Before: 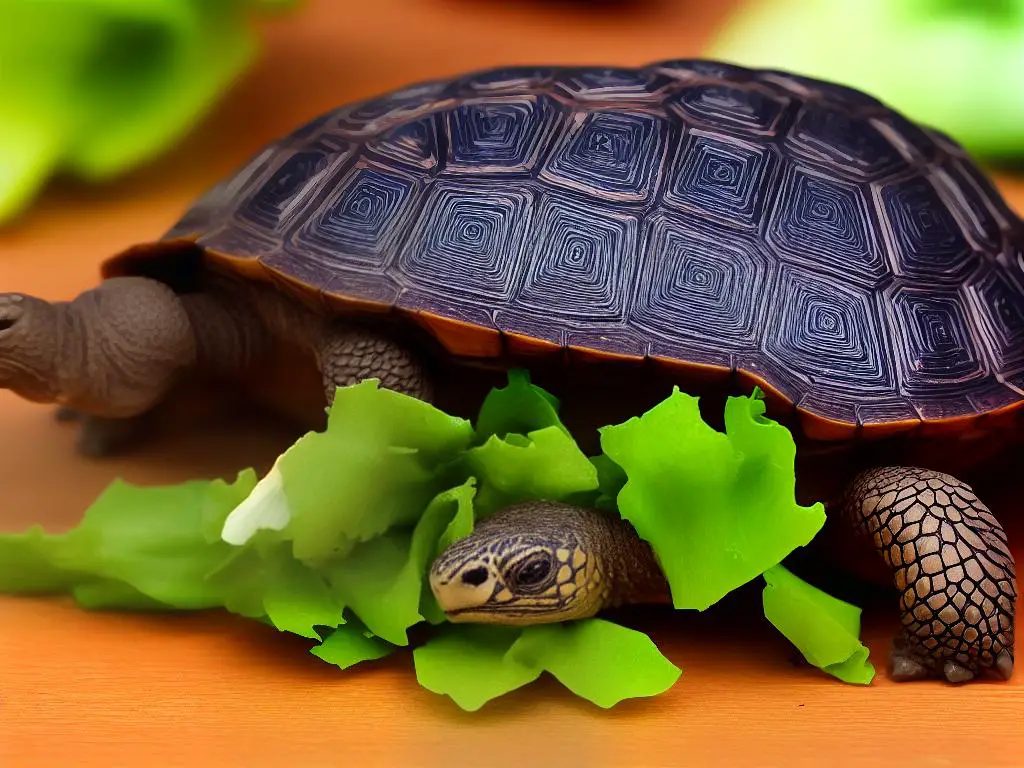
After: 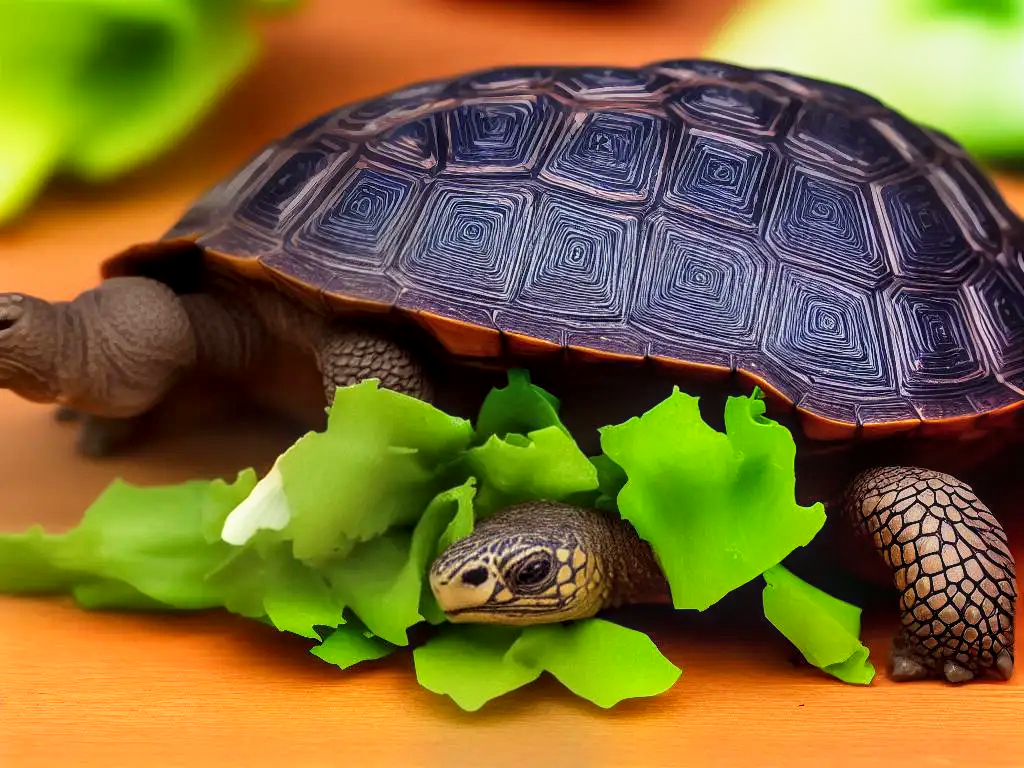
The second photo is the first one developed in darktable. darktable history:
local contrast: on, module defaults
base curve: curves: ch0 [(0, 0) (0.666, 0.806) (1, 1)], preserve colors none
